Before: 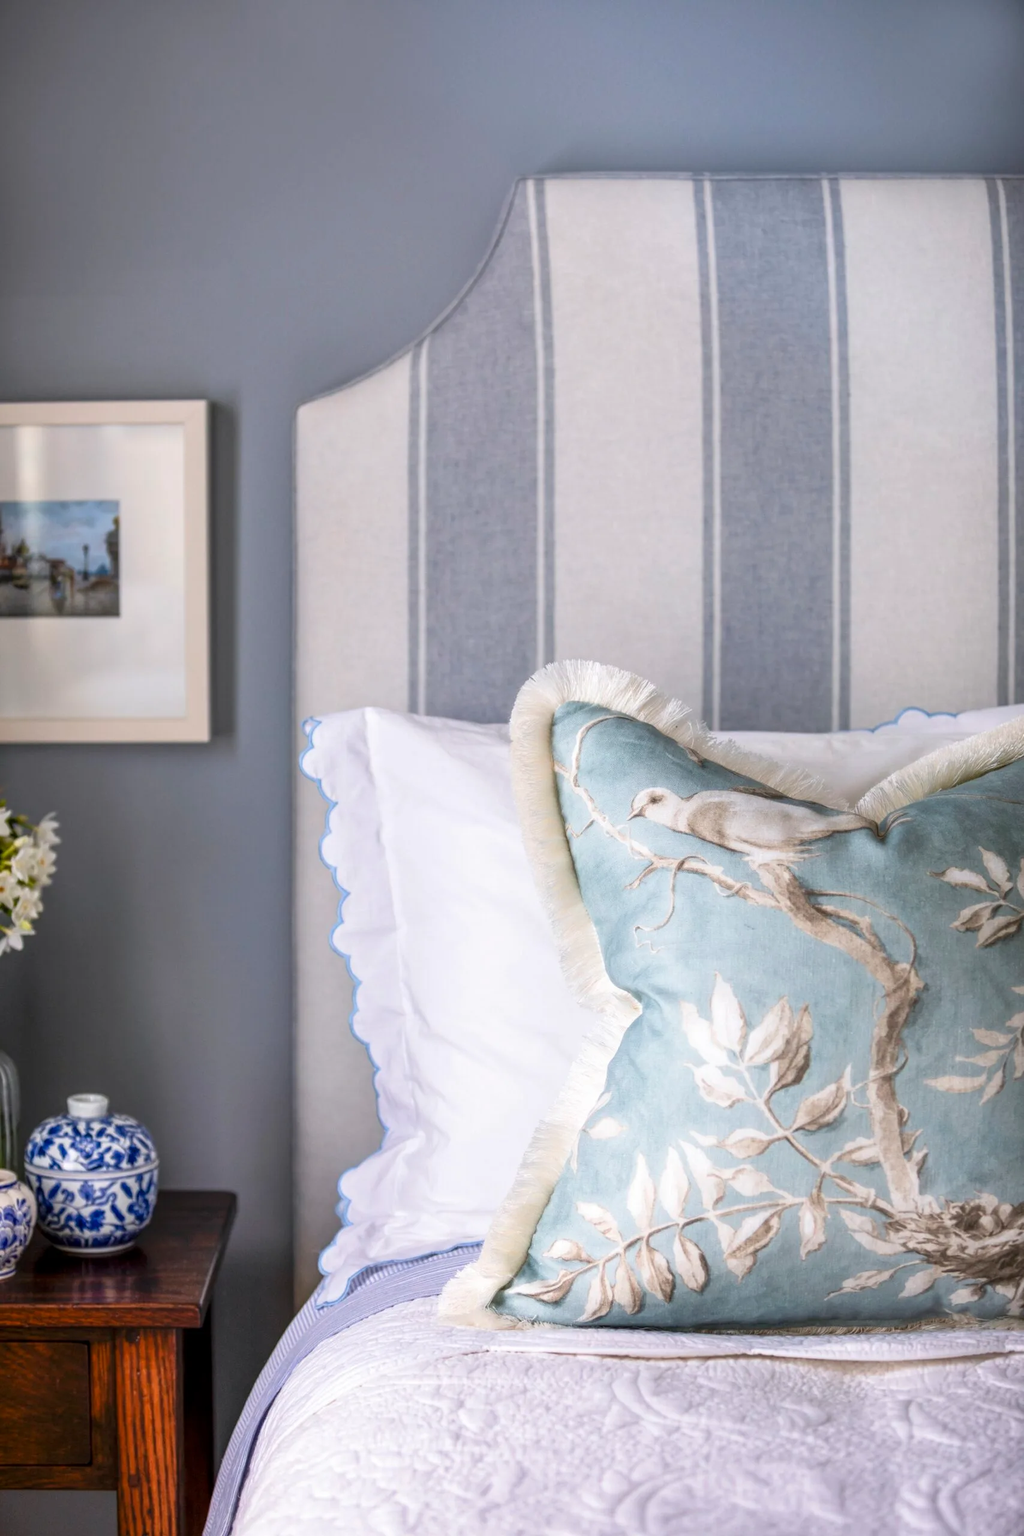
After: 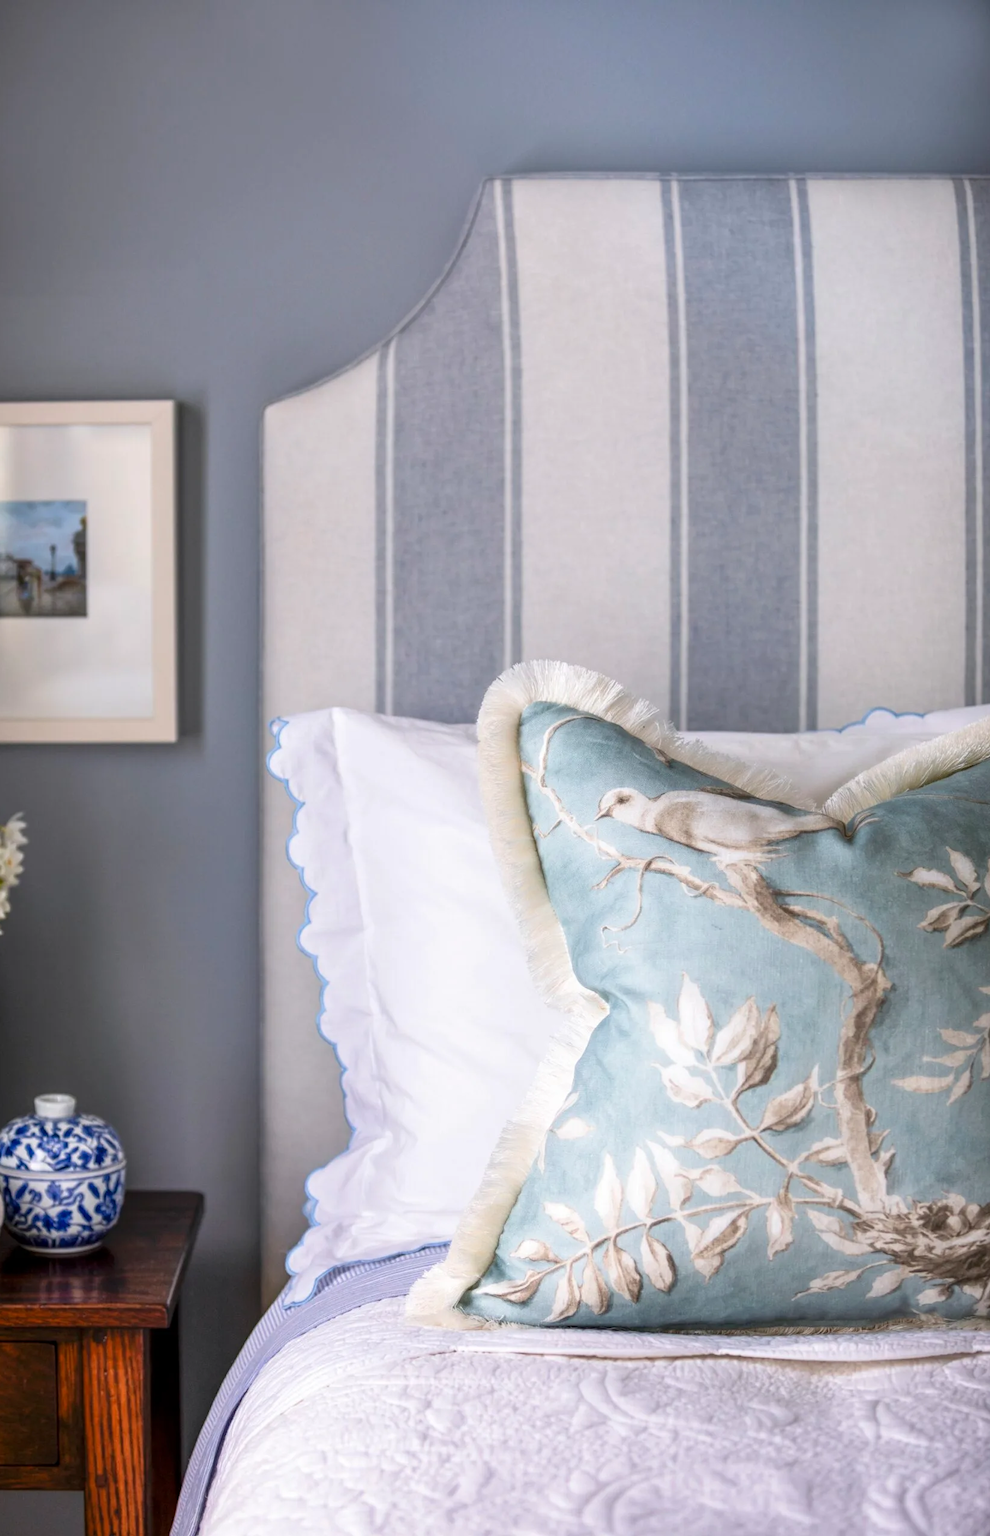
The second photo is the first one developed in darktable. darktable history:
crop and rotate: left 3.312%
